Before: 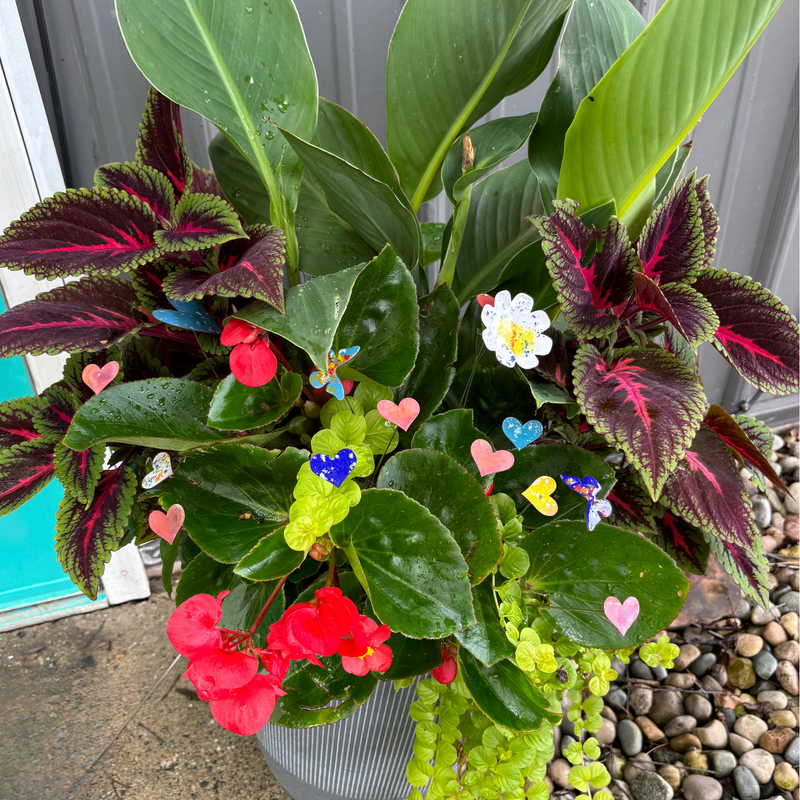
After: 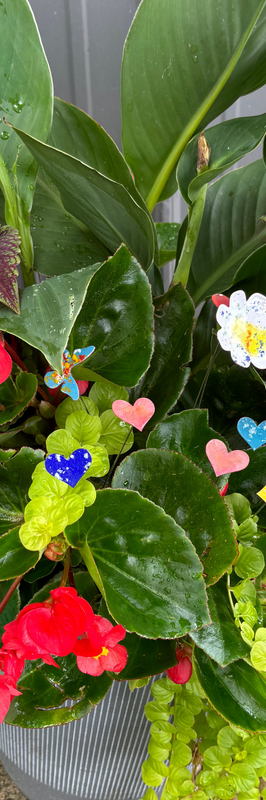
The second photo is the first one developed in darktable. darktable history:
crop: left 33.153%, right 33.559%
